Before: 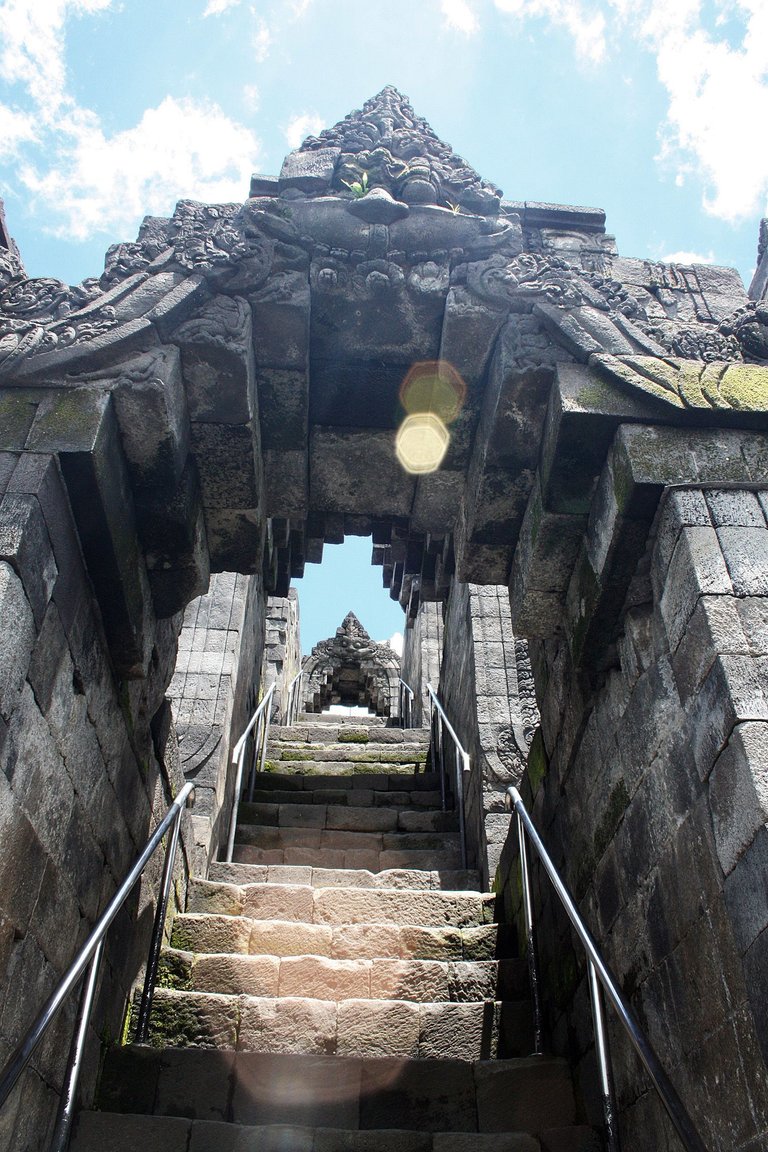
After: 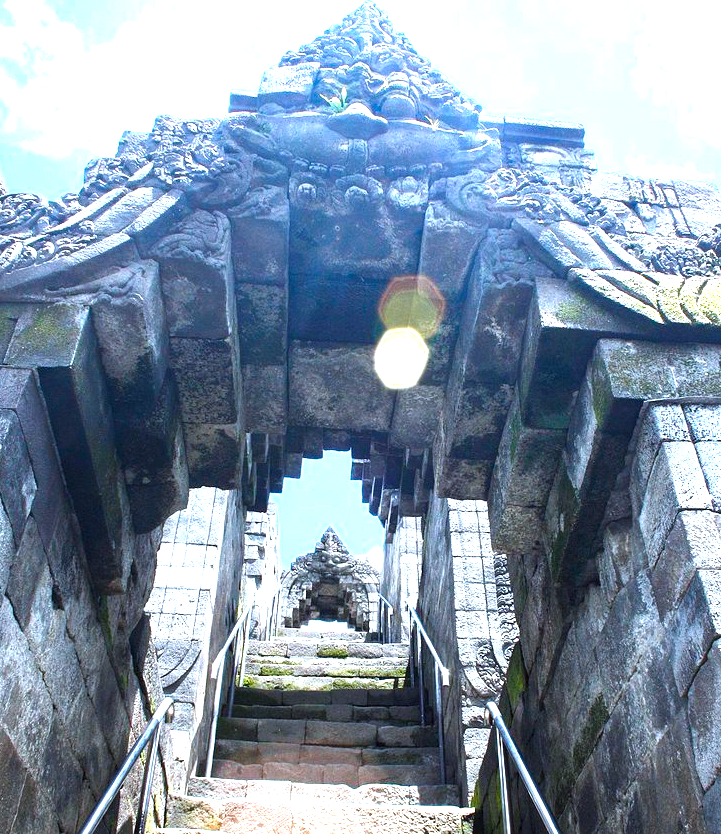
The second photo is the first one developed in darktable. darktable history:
crop: left 2.752%, top 7.388%, right 3.329%, bottom 20.207%
color balance rgb: linear chroma grading › shadows 10.427%, linear chroma grading › highlights 9.256%, linear chroma grading › global chroma 15.381%, linear chroma grading › mid-tones 14.778%, perceptual saturation grading › global saturation 0.784%, global vibrance 15.052%
color calibration: x 0.37, y 0.382, temperature 4319.5 K
exposure: black level correction 0, exposure 1.348 EV, compensate highlight preservation false
